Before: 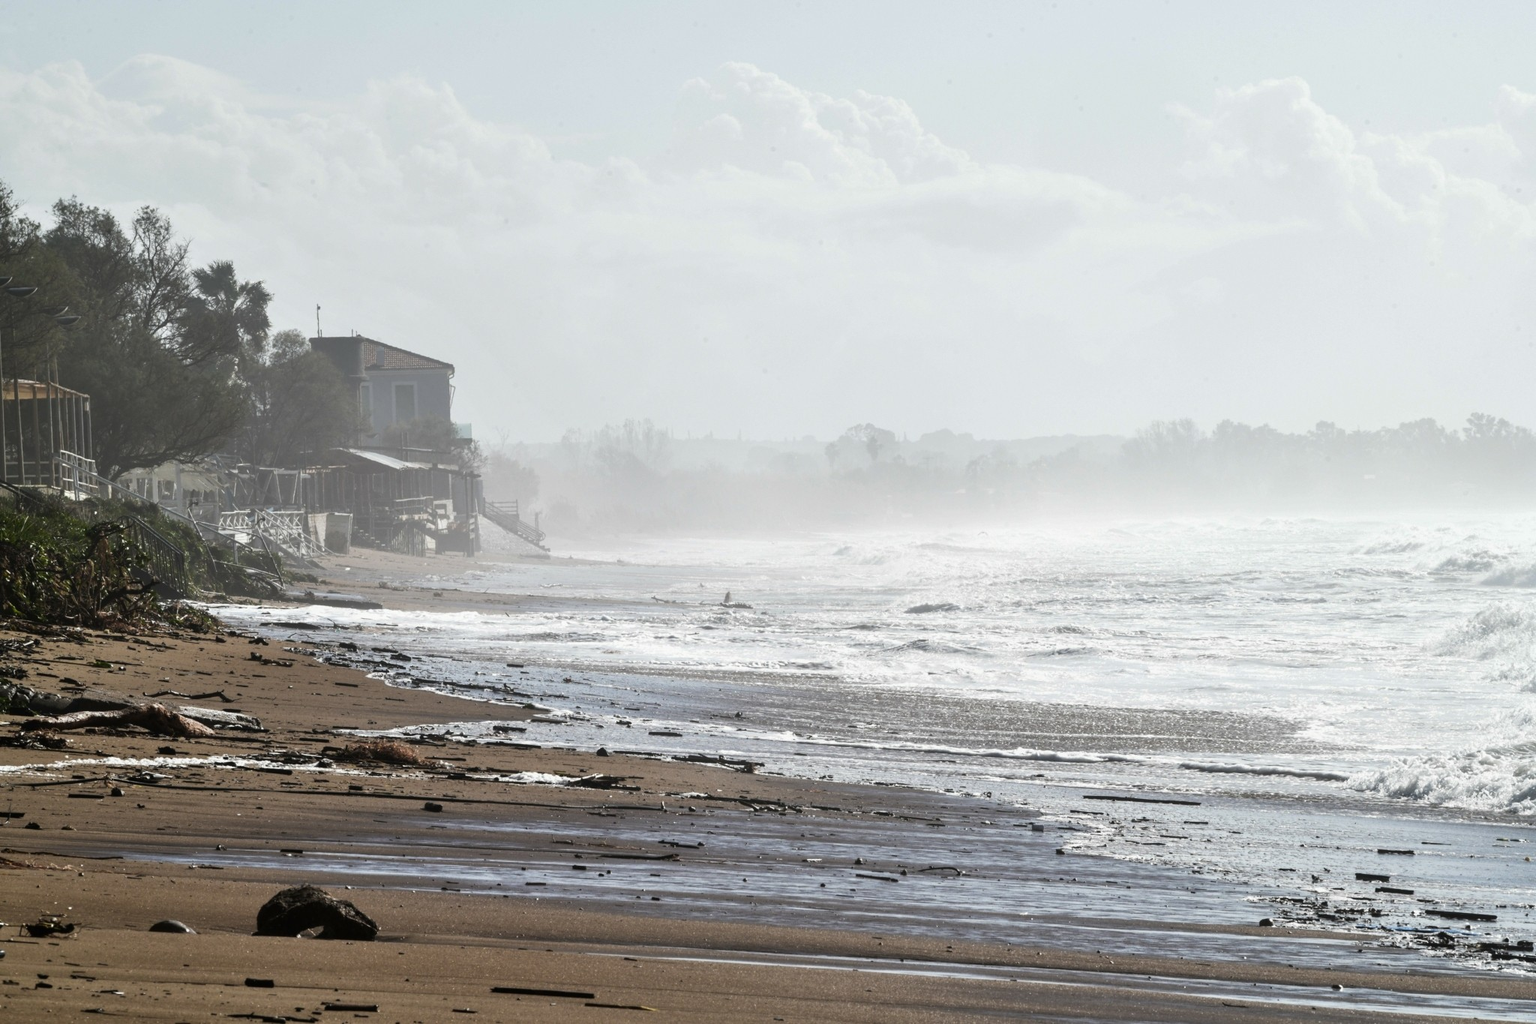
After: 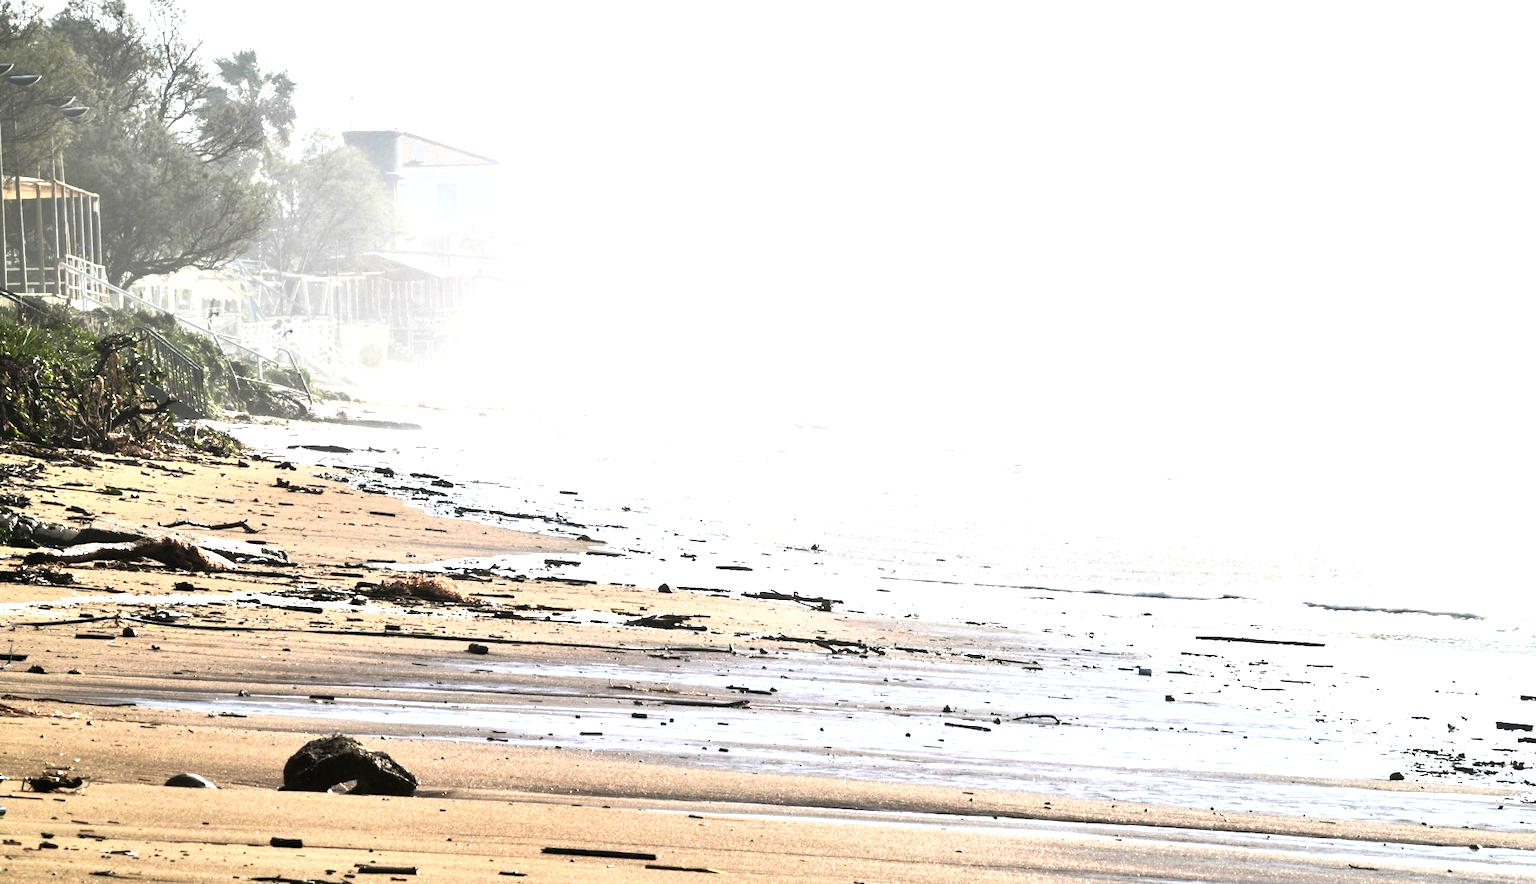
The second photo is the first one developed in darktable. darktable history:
base curve: curves: ch0 [(0, 0) (0.257, 0.25) (0.482, 0.586) (0.757, 0.871) (1, 1)]
shadows and highlights: shadows 36.99, highlights -27.93, highlights color adjustment 78.51%, soften with gaussian
tone equalizer: -8 EV -0.719 EV, -7 EV -0.716 EV, -6 EV -0.568 EV, -5 EV -0.41 EV, -3 EV 0.387 EV, -2 EV 0.6 EV, -1 EV 0.689 EV, +0 EV 0.775 EV
crop: top 21.419%, right 9.34%, bottom 0.249%
exposure: black level correction 0, exposure 1.494 EV, compensate highlight preservation false
